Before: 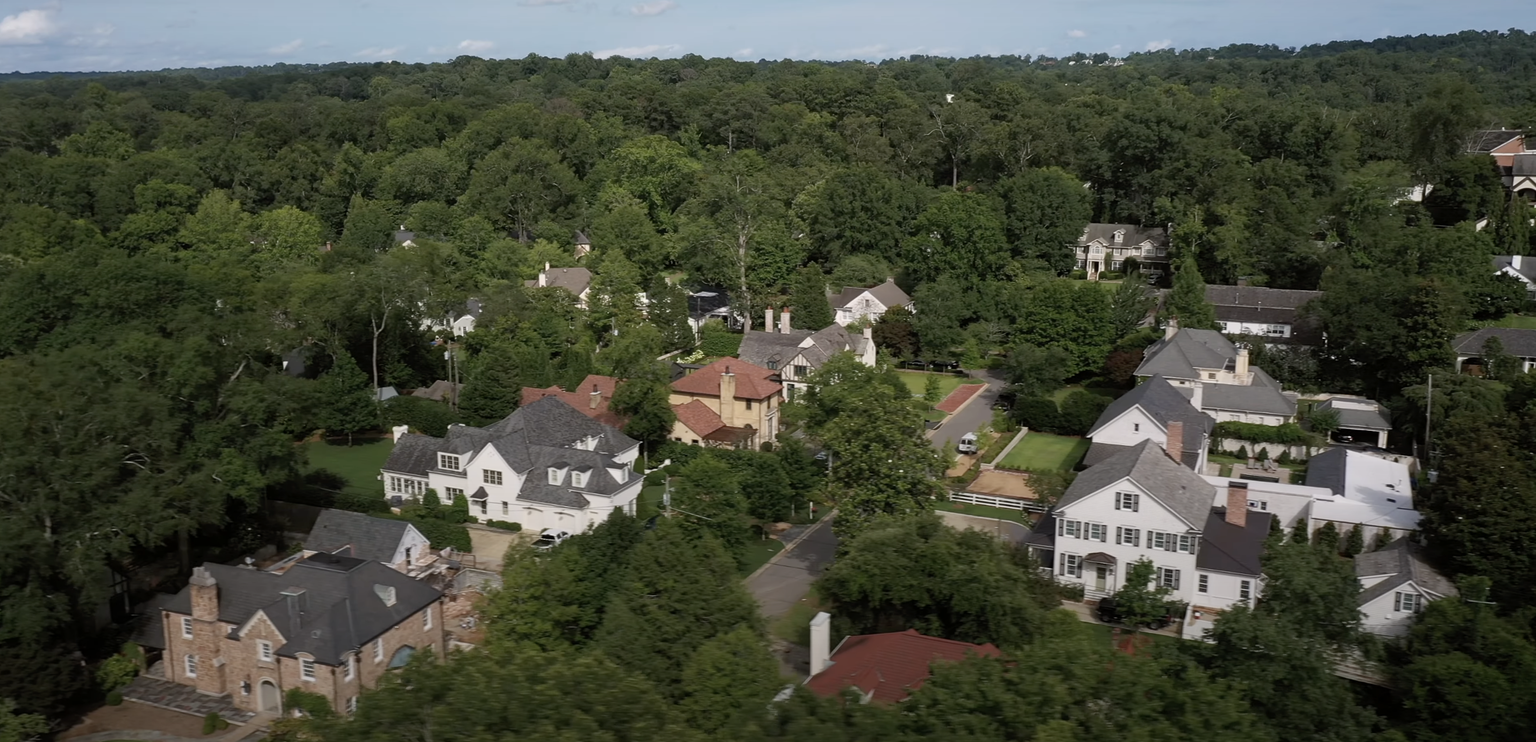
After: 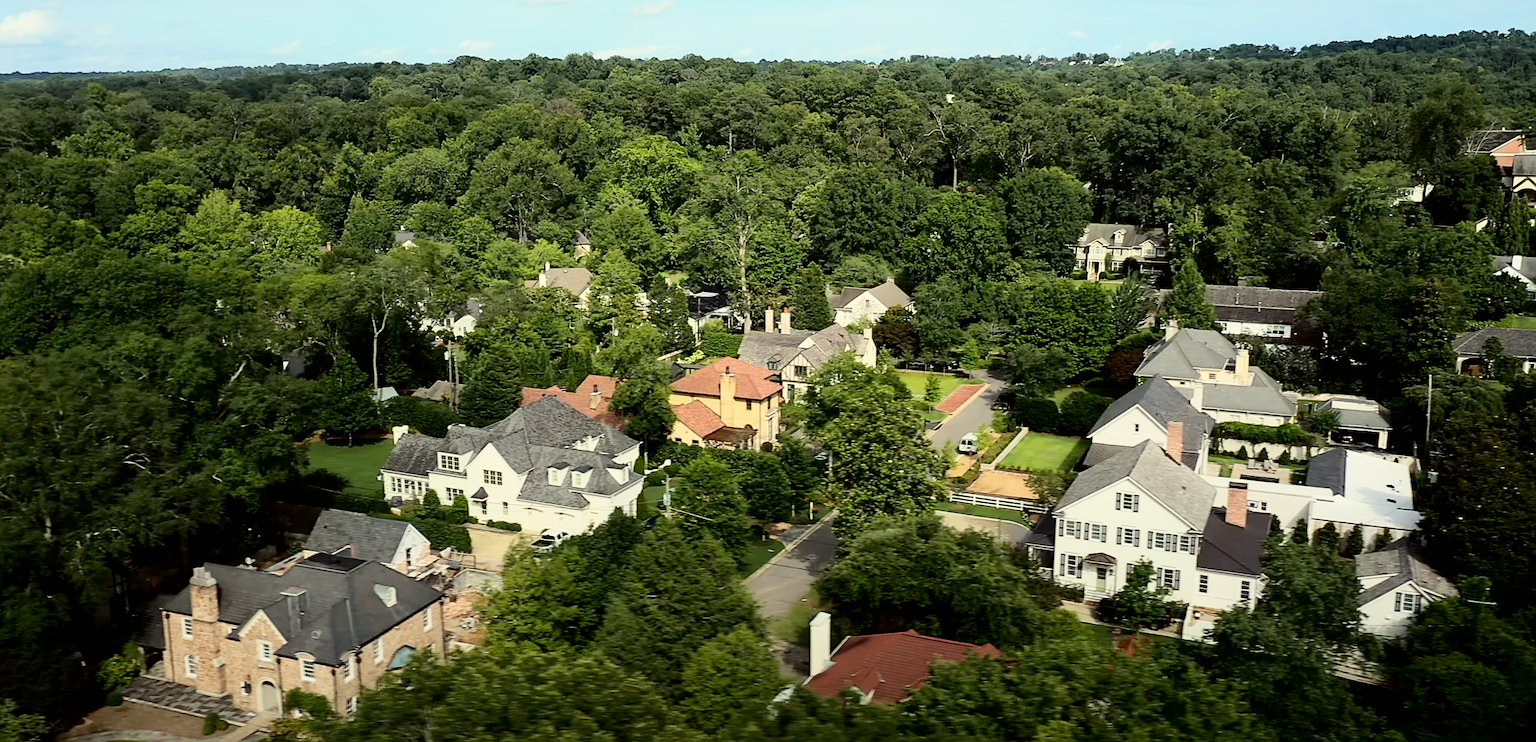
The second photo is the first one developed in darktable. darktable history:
sharpen: on, module defaults
tone curve: curves: ch0 [(0, 0) (0.004, 0) (0.133, 0.071) (0.325, 0.456) (0.832, 0.957) (1, 1)], color space Lab, independent channels, preserve colors none
color balance rgb: global offset › hue 169.67°, perceptual saturation grading › global saturation 30.58%
color correction: highlights a* -5.89, highlights b* 11
